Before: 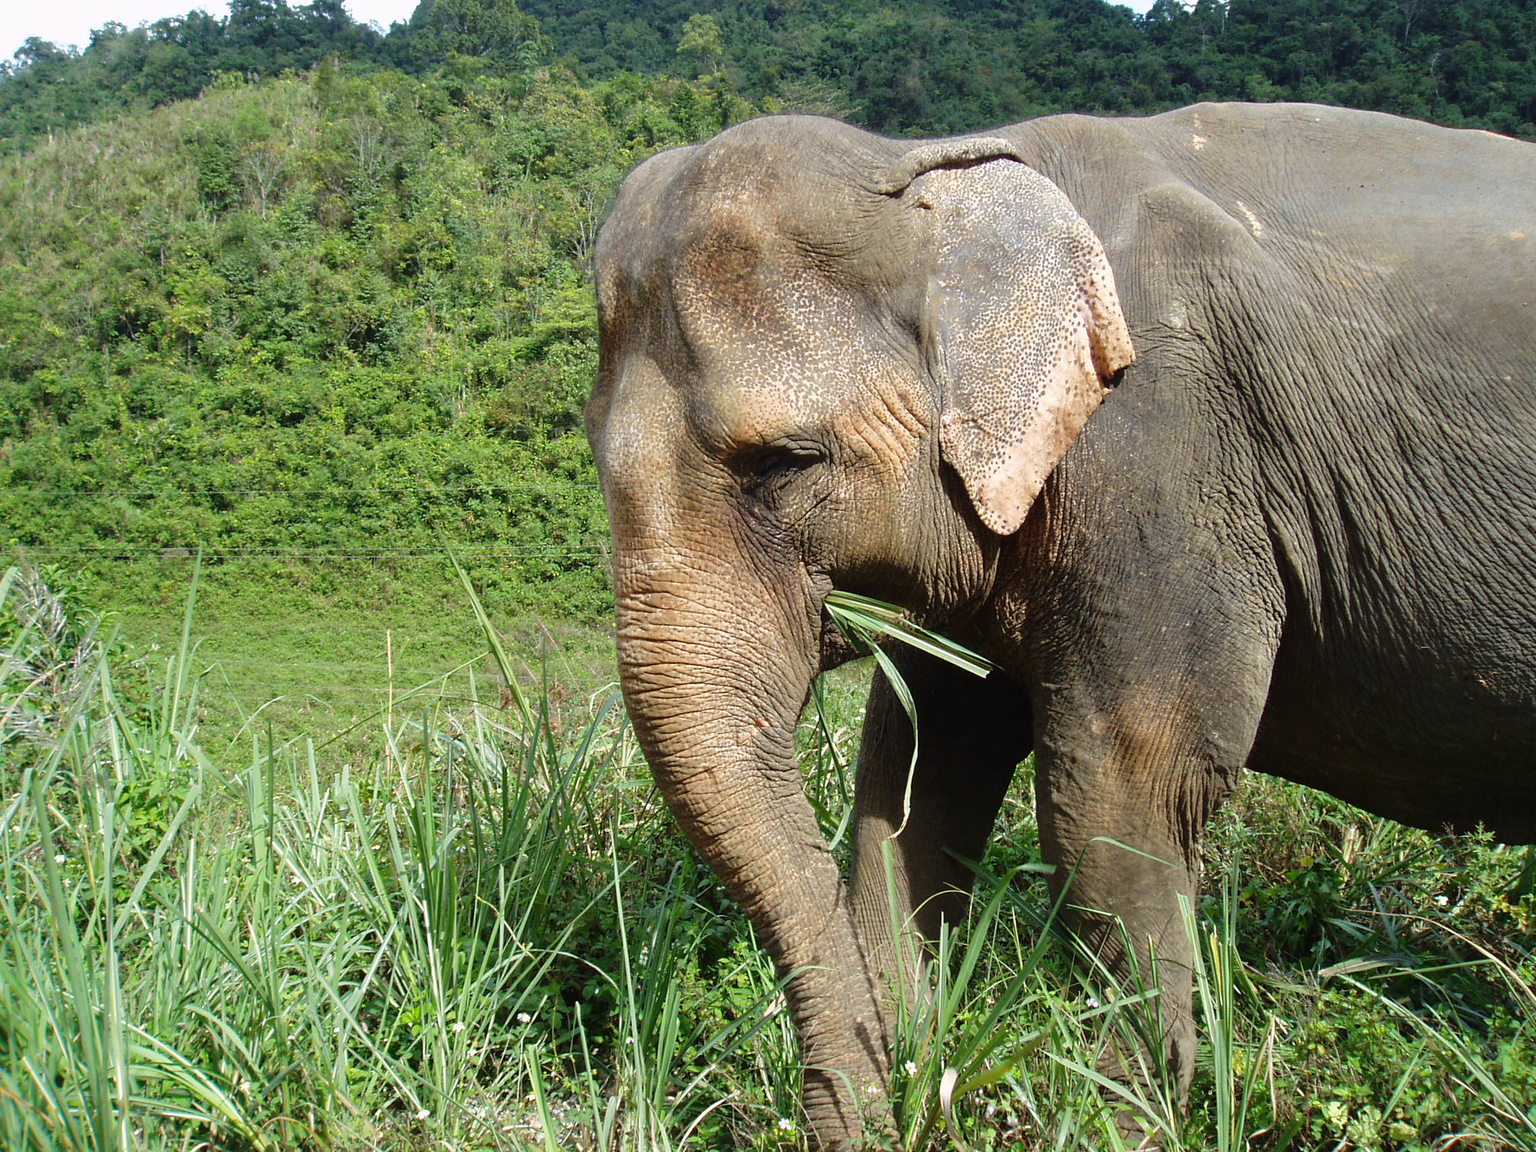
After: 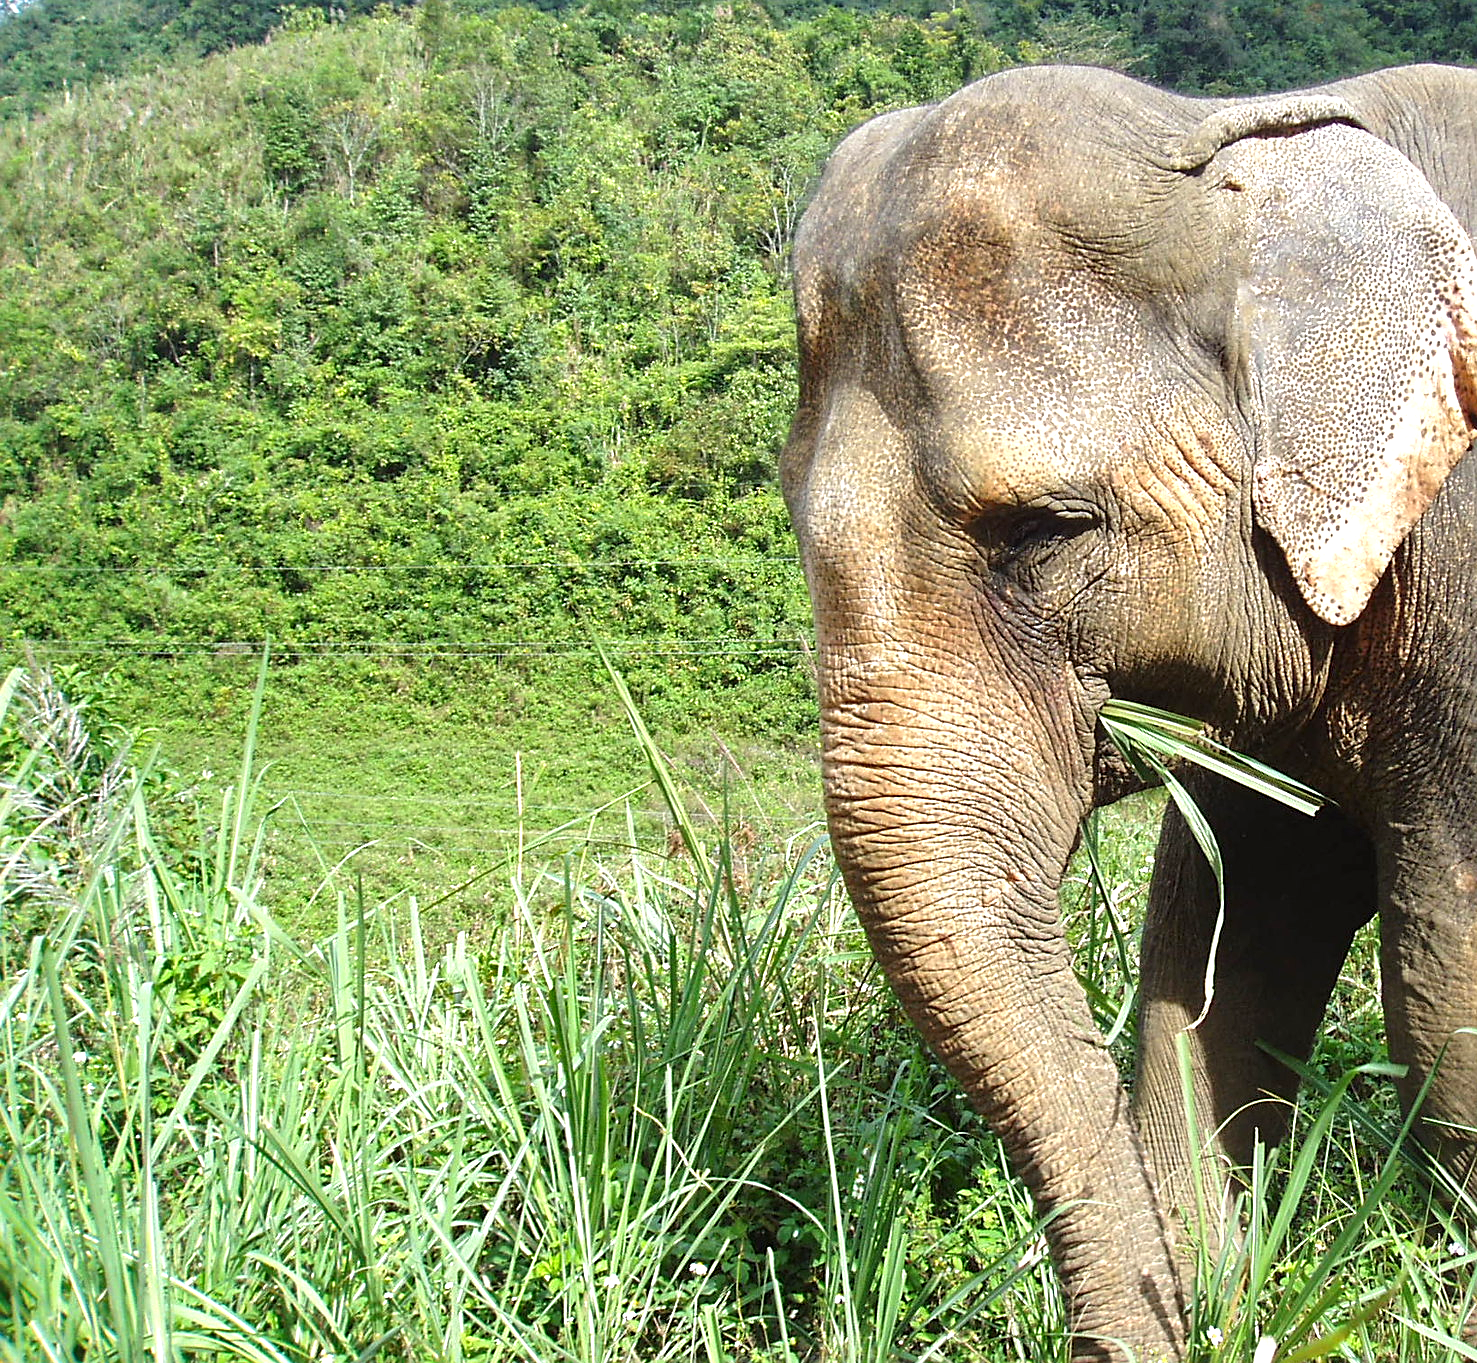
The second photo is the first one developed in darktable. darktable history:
exposure: black level correction 0, exposure 0.693 EV, compensate highlight preservation false
crop: top 5.756%, right 27.862%, bottom 5.502%
sharpen: on, module defaults
shadows and highlights: radius 126.98, shadows 30.3, highlights -31.13, low approximation 0.01, soften with gaussian
